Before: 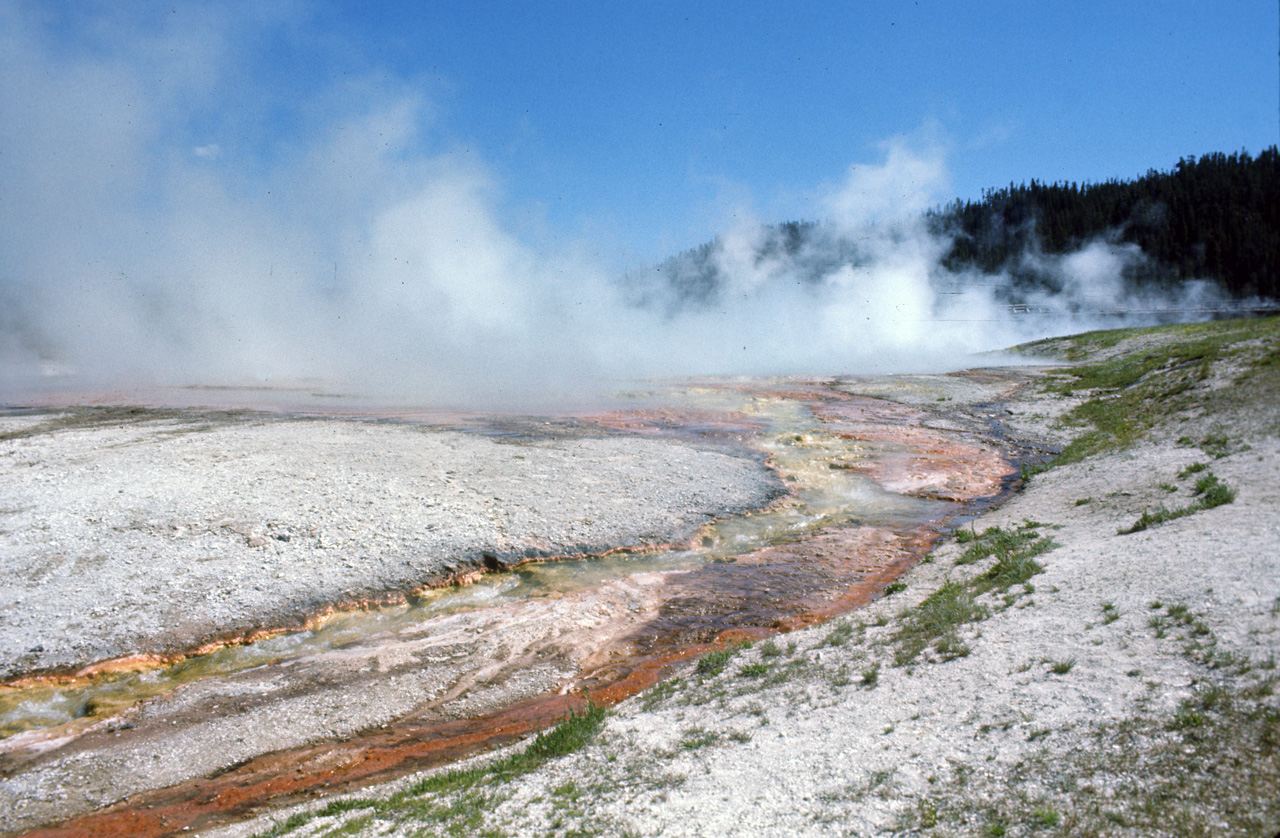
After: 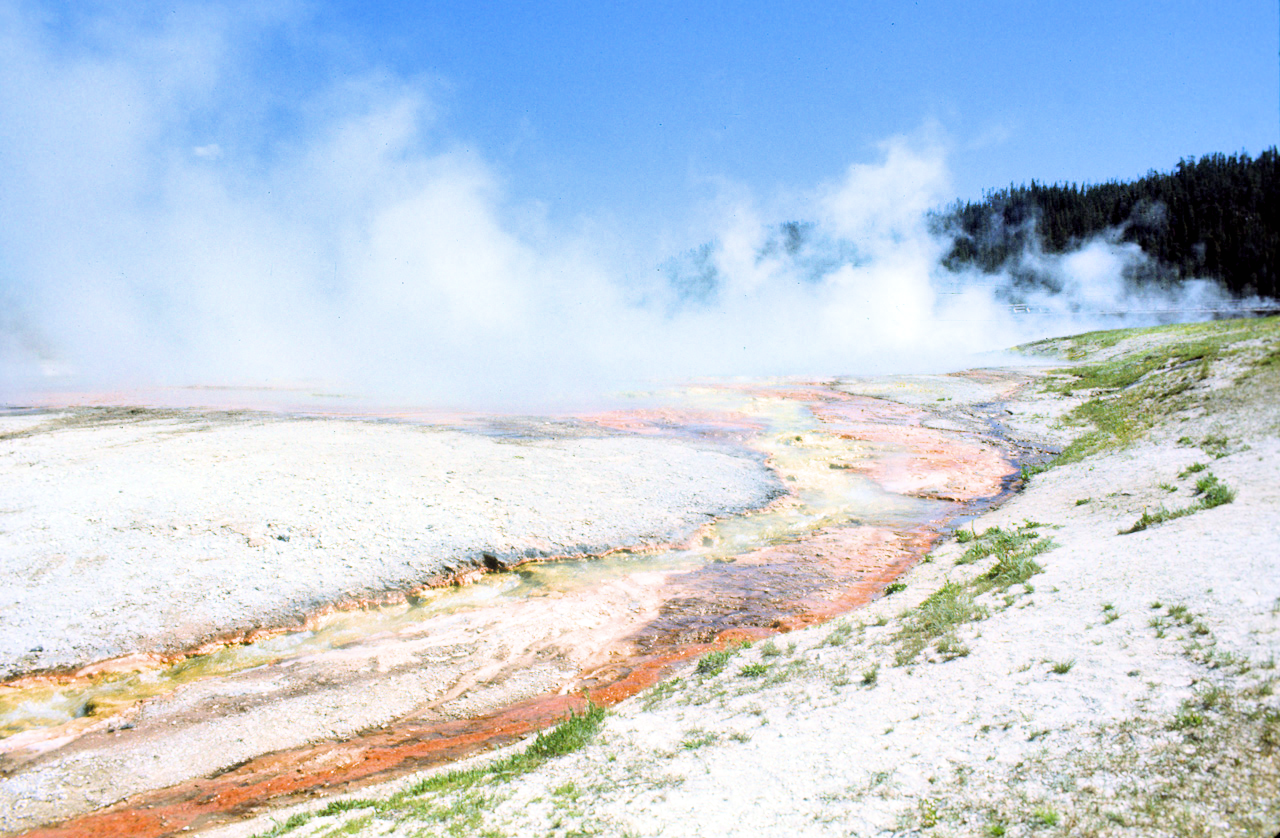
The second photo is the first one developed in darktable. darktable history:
exposure: black level correction 0.001, exposure 2 EV, compensate highlight preservation false
filmic rgb: black relative exposure -7.65 EV, white relative exposure 4.56 EV, hardness 3.61, color science v6 (2022)
shadows and highlights: shadows 37.27, highlights -28.18, soften with gaussian
